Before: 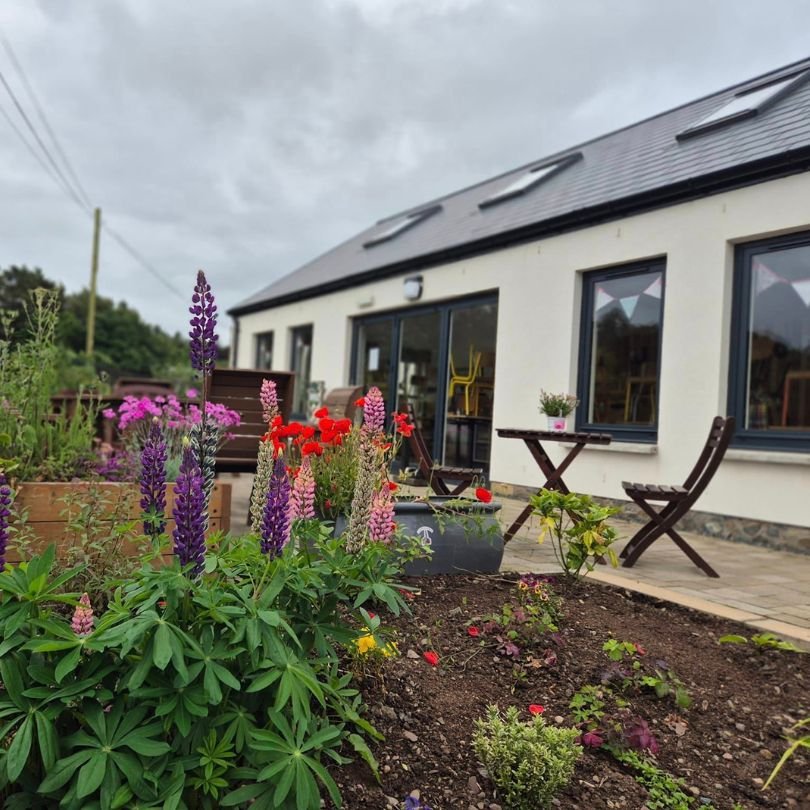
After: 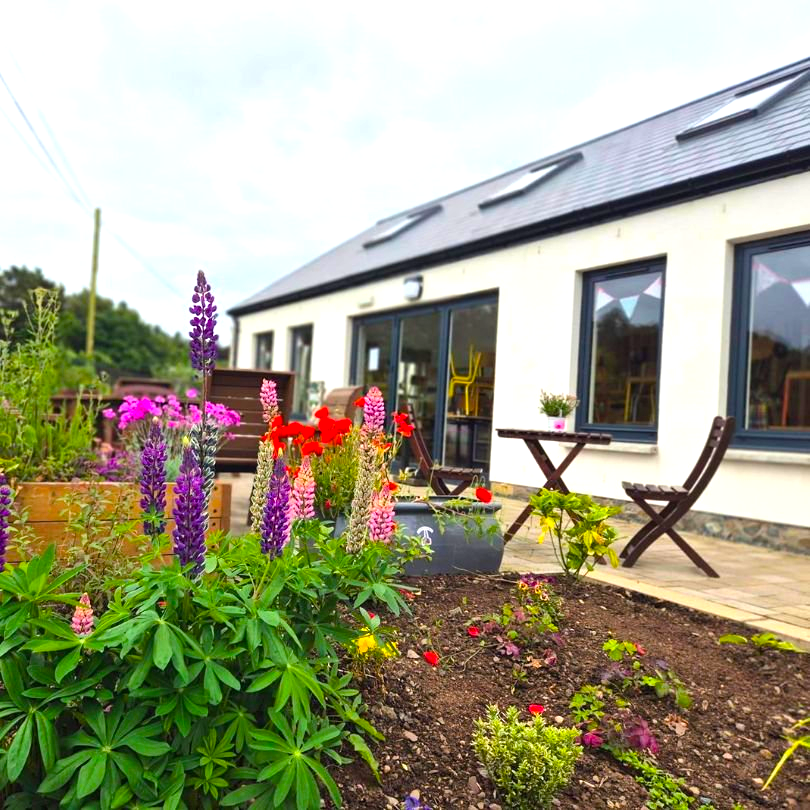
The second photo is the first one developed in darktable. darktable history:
exposure: black level correction 0, exposure 0.9 EV, compensate highlight preservation false
color balance rgb: linear chroma grading › global chroma 15%, perceptual saturation grading › global saturation 30%
